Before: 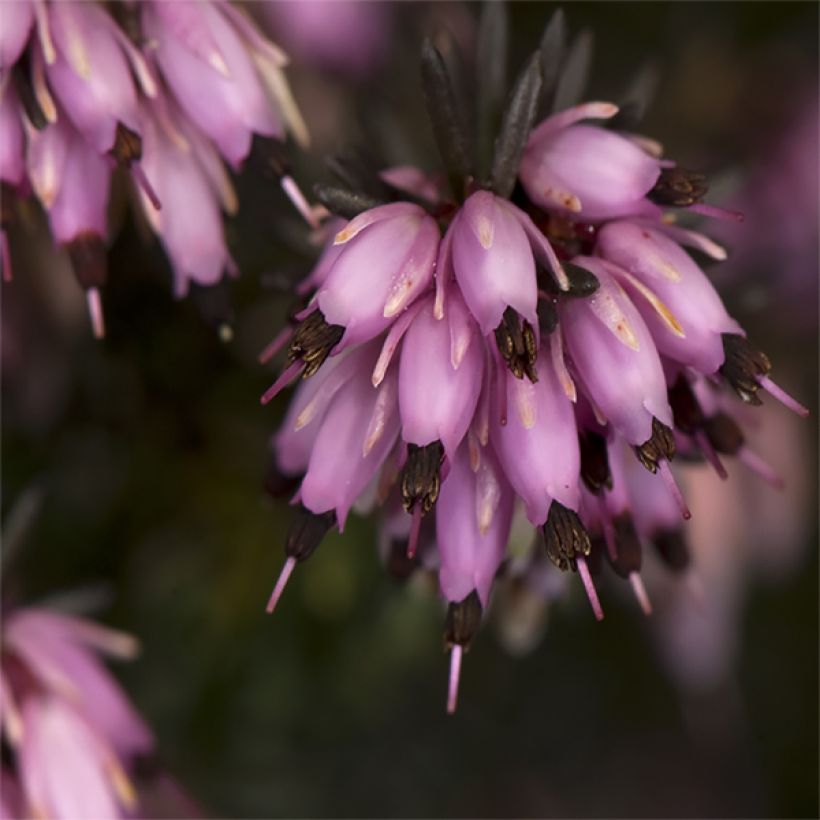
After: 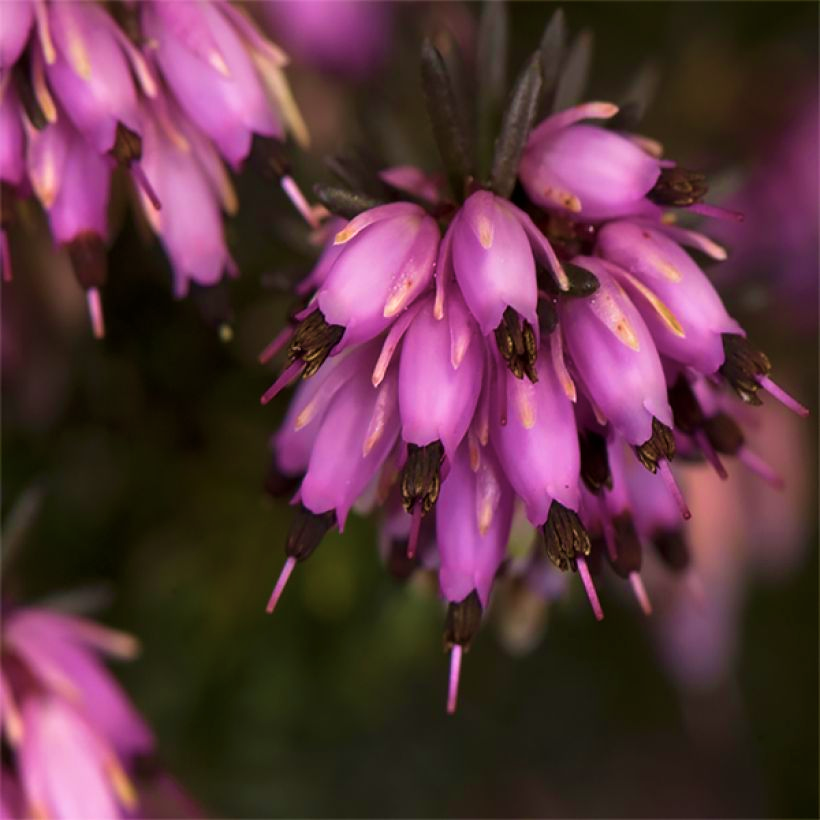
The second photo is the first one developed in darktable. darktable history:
velvia: strength 74.53%
